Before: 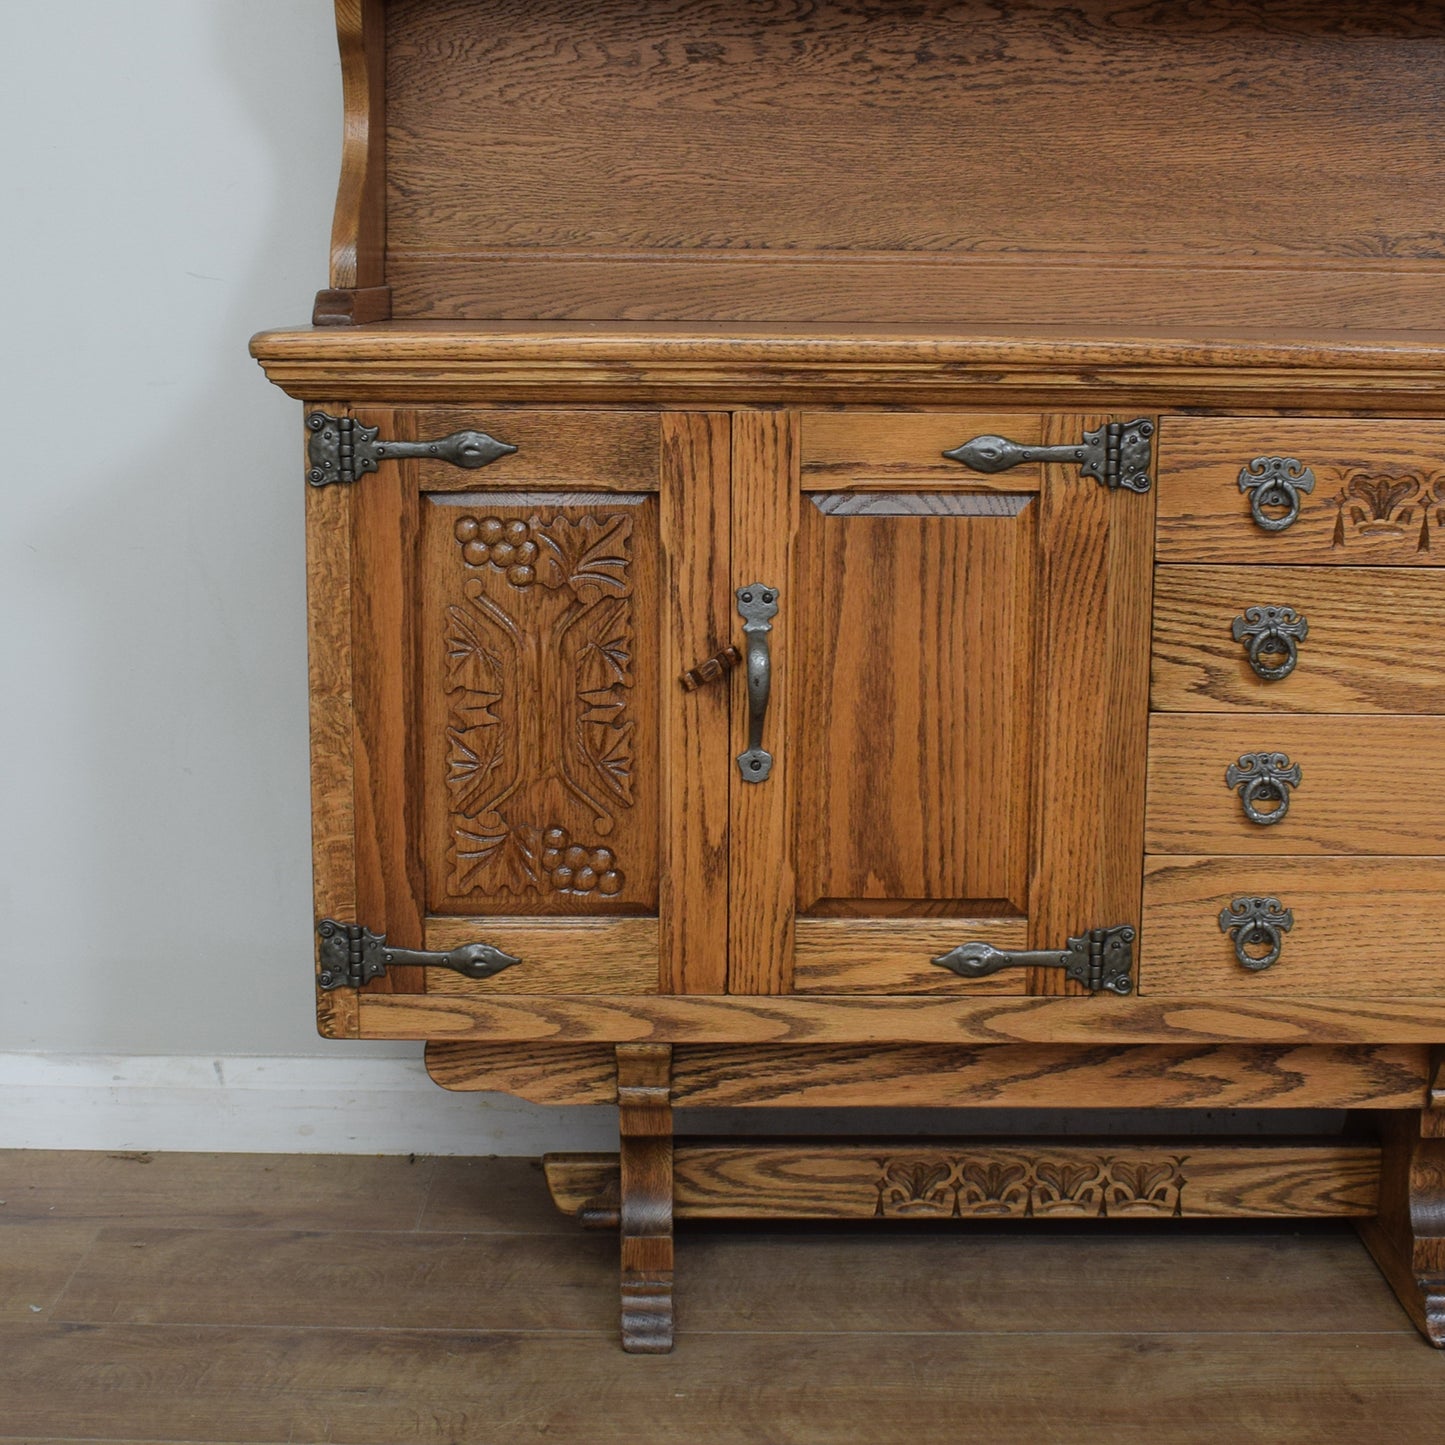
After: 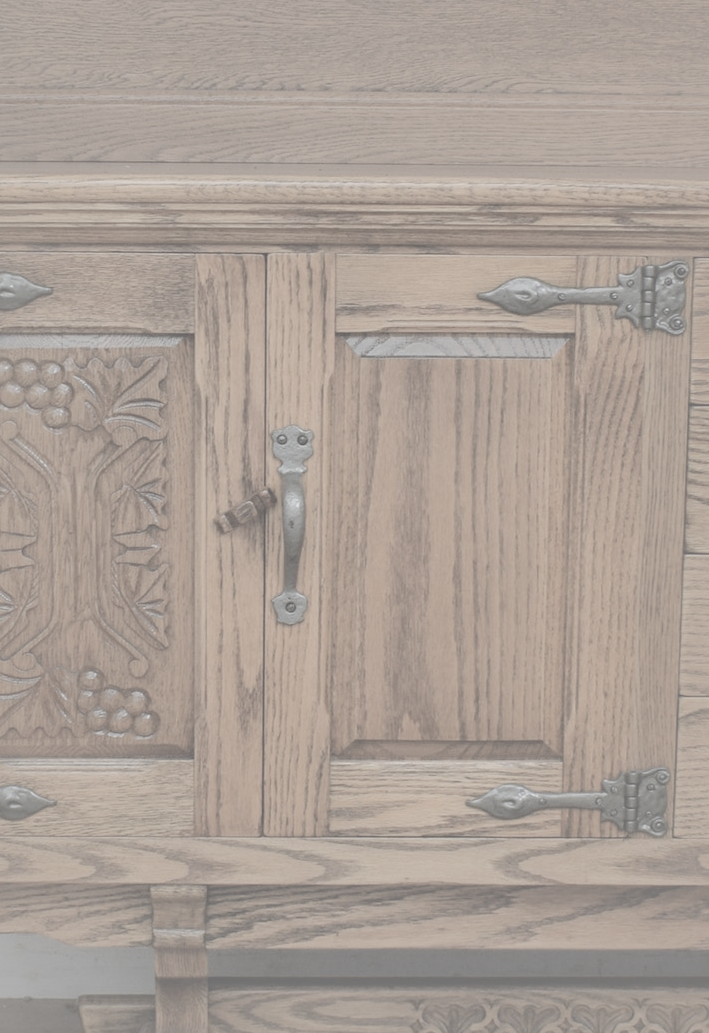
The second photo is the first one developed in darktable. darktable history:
contrast brightness saturation: contrast -0.326, brightness 0.733, saturation -0.776
shadows and highlights: on, module defaults
crop: left 32.21%, top 10.946%, right 18.7%, bottom 17.532%
